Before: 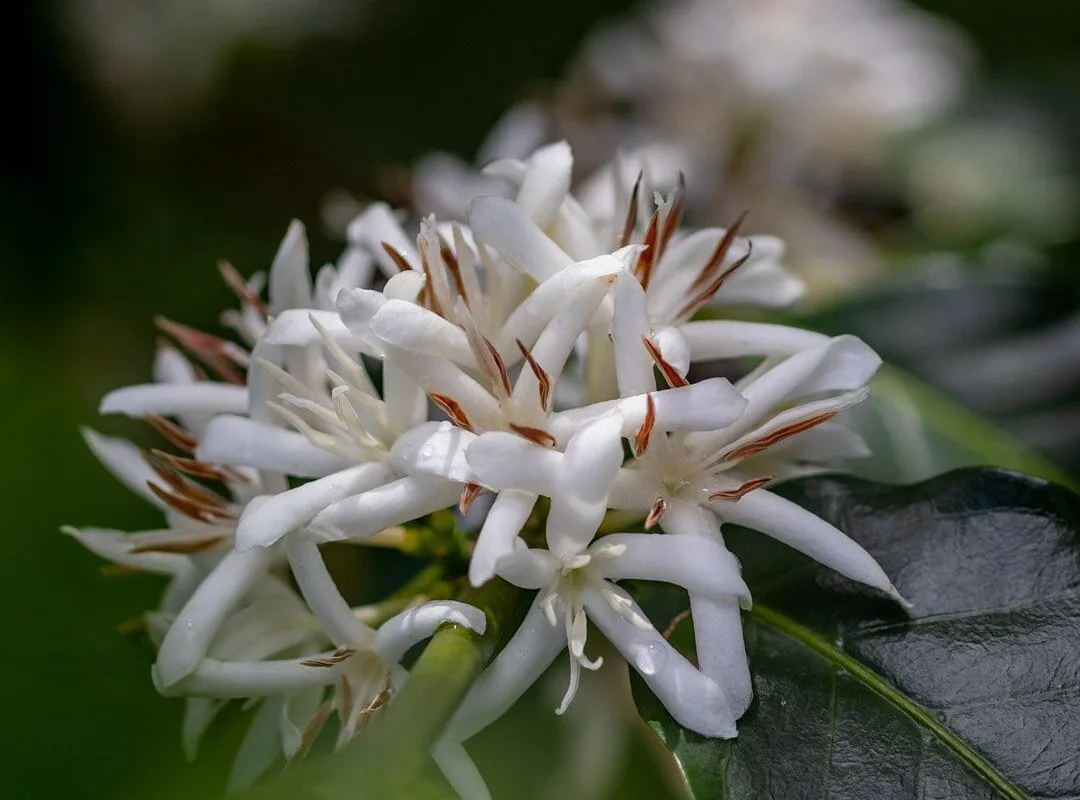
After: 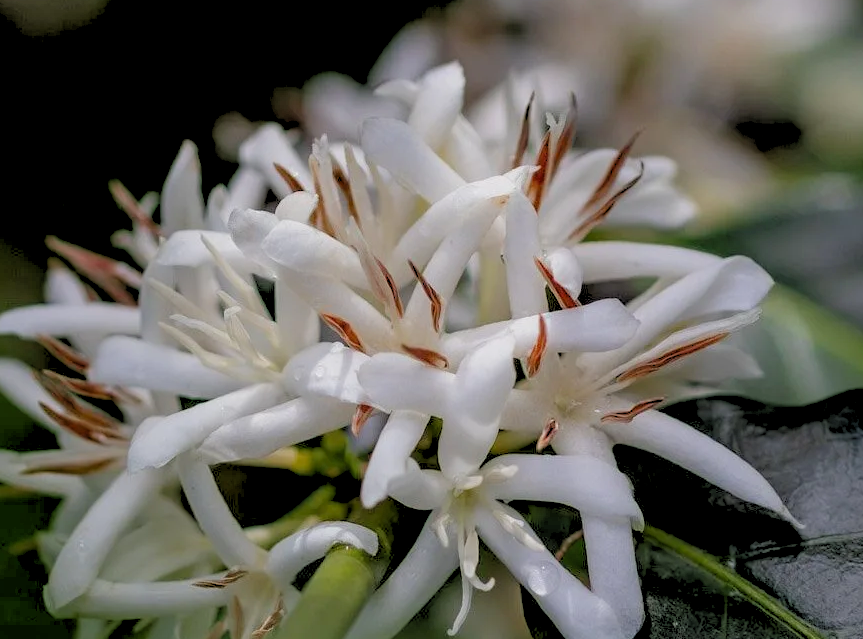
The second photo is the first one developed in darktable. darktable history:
rgb levels: preserve colors sum RGB, levels [[0.038, 0.433, 0.934], [0, 0.5, 1], [0, 0.5, 1]]
crop and rotate: left 10.071%, top 10.071%, right 10.02%, bottom 10.02%
